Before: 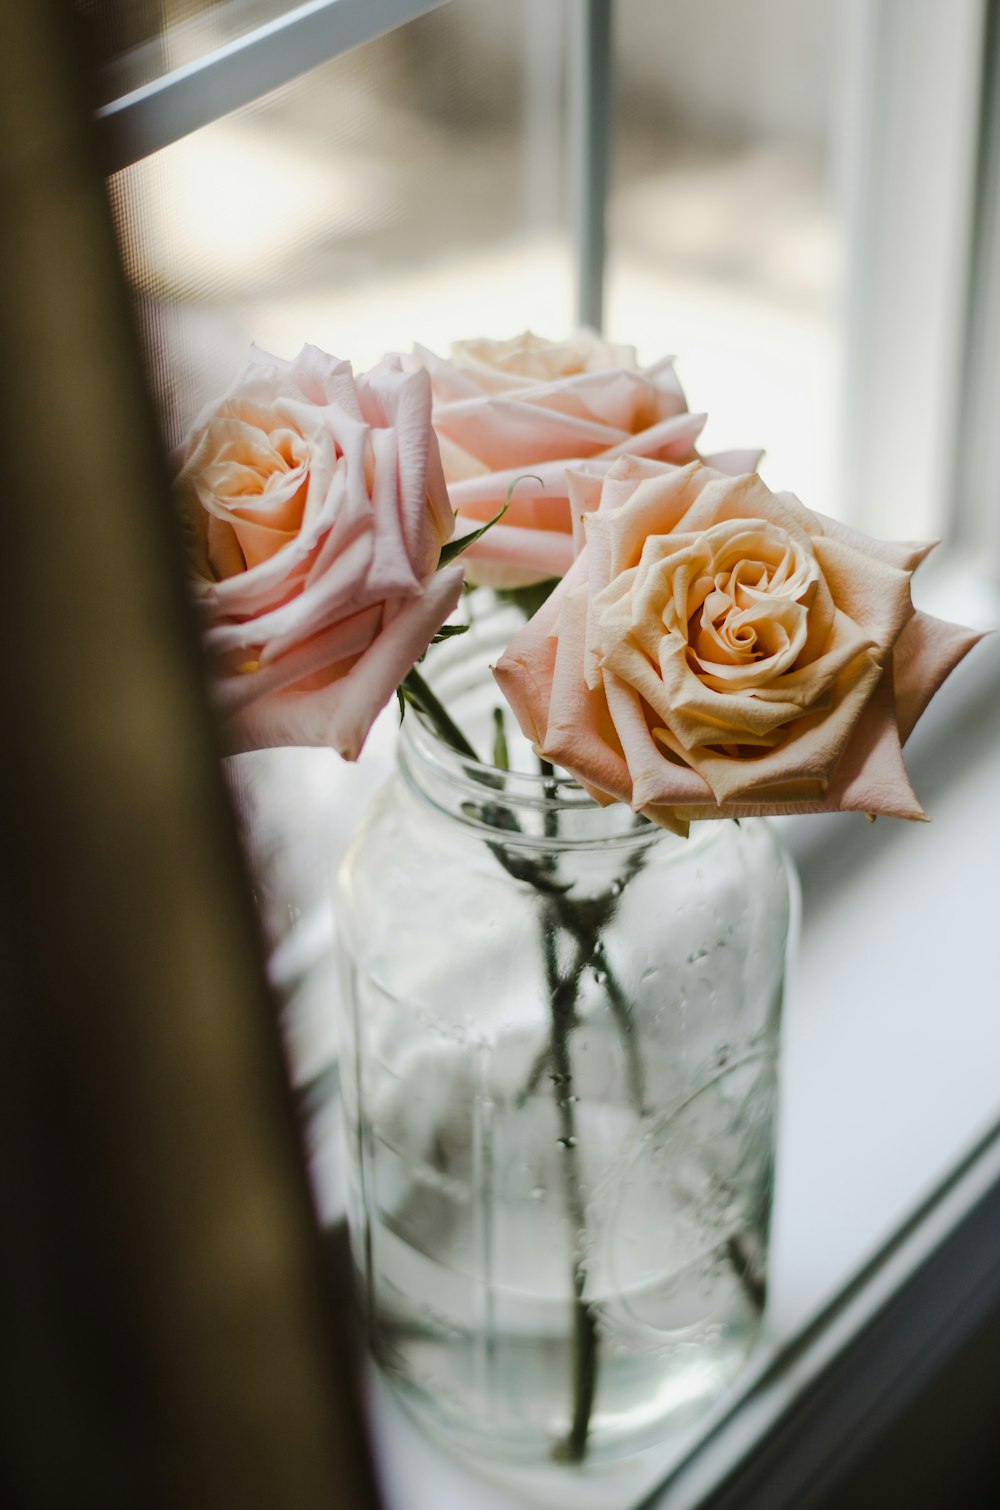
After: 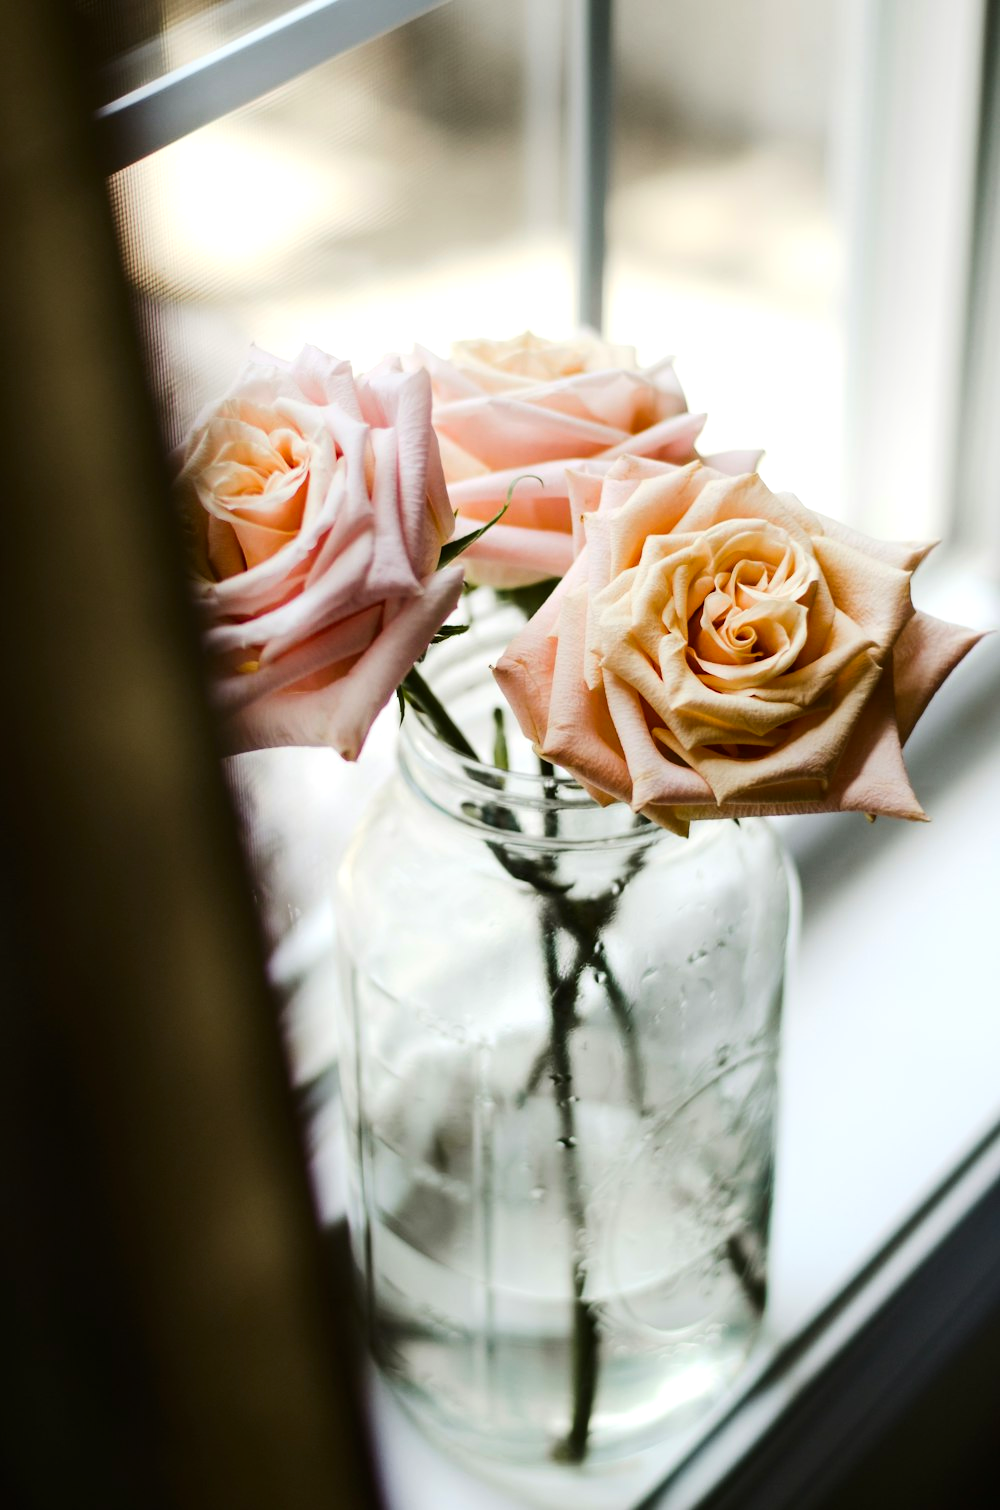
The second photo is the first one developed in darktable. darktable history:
contrast brightness saturation: contrast 0.154, brightness -0.007, saturation 0.103
tone equalizer: -8 EV -0.455 EV, -7 EV -0.419 EV, -6 EV -0.316 EV, -5 EV -0.216 EV, -3 EV 0.209 EV, -2 EV 0.358 EV, -1 EV 0.401 EV, +0 EV 0.444 EV, smoothing diameter 2.21%, edges refinement/feathering 20.76, mask exposure compensation -1.57 EV, filter diffusion 5
